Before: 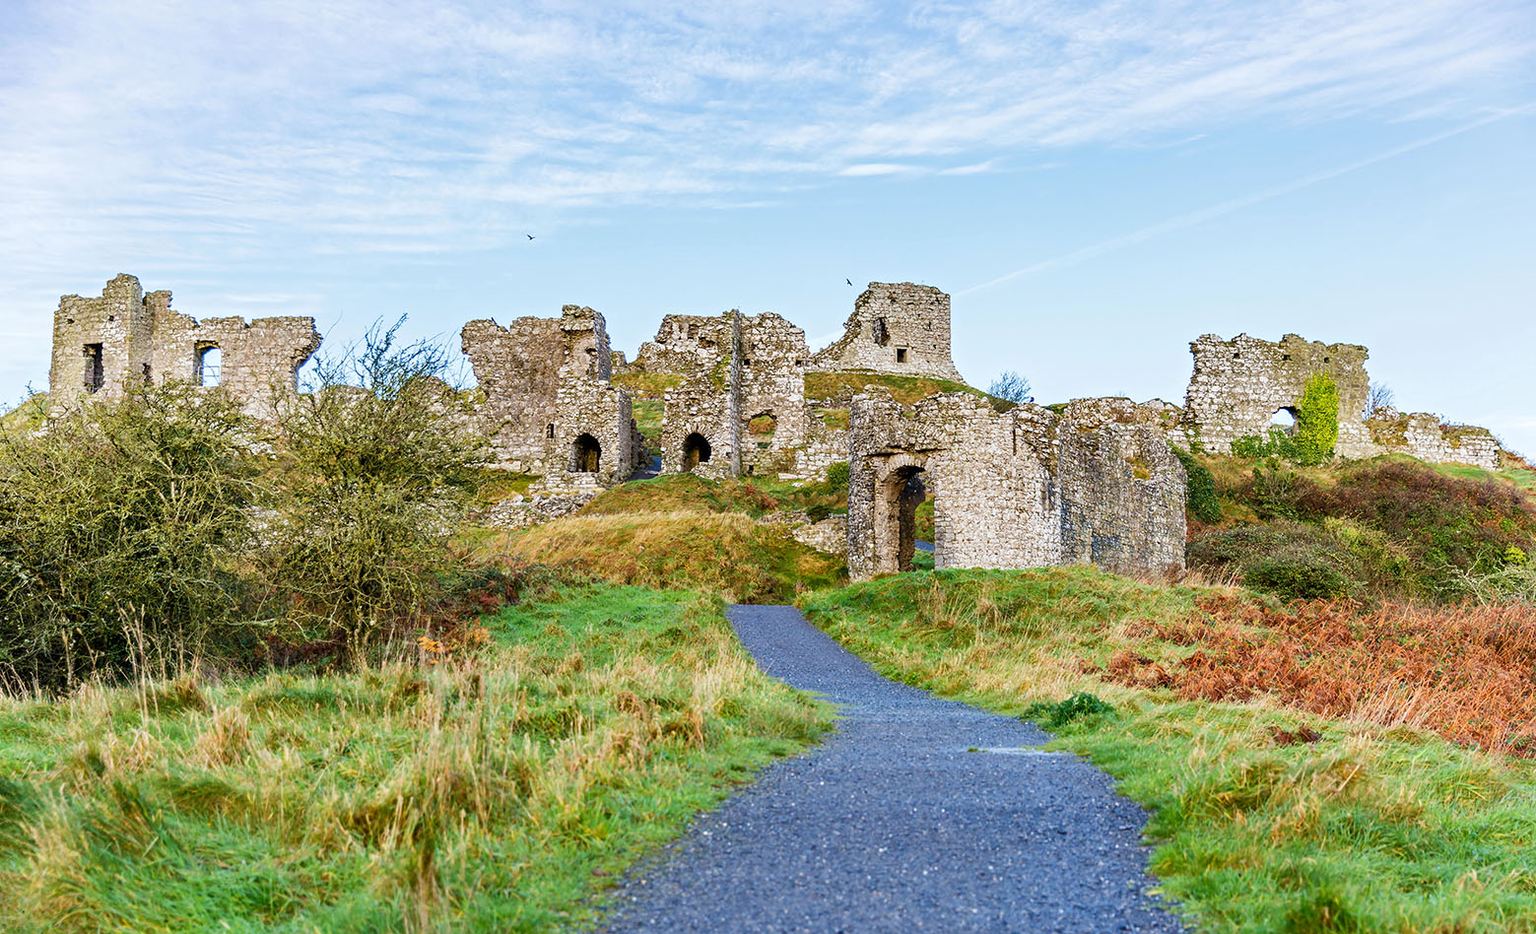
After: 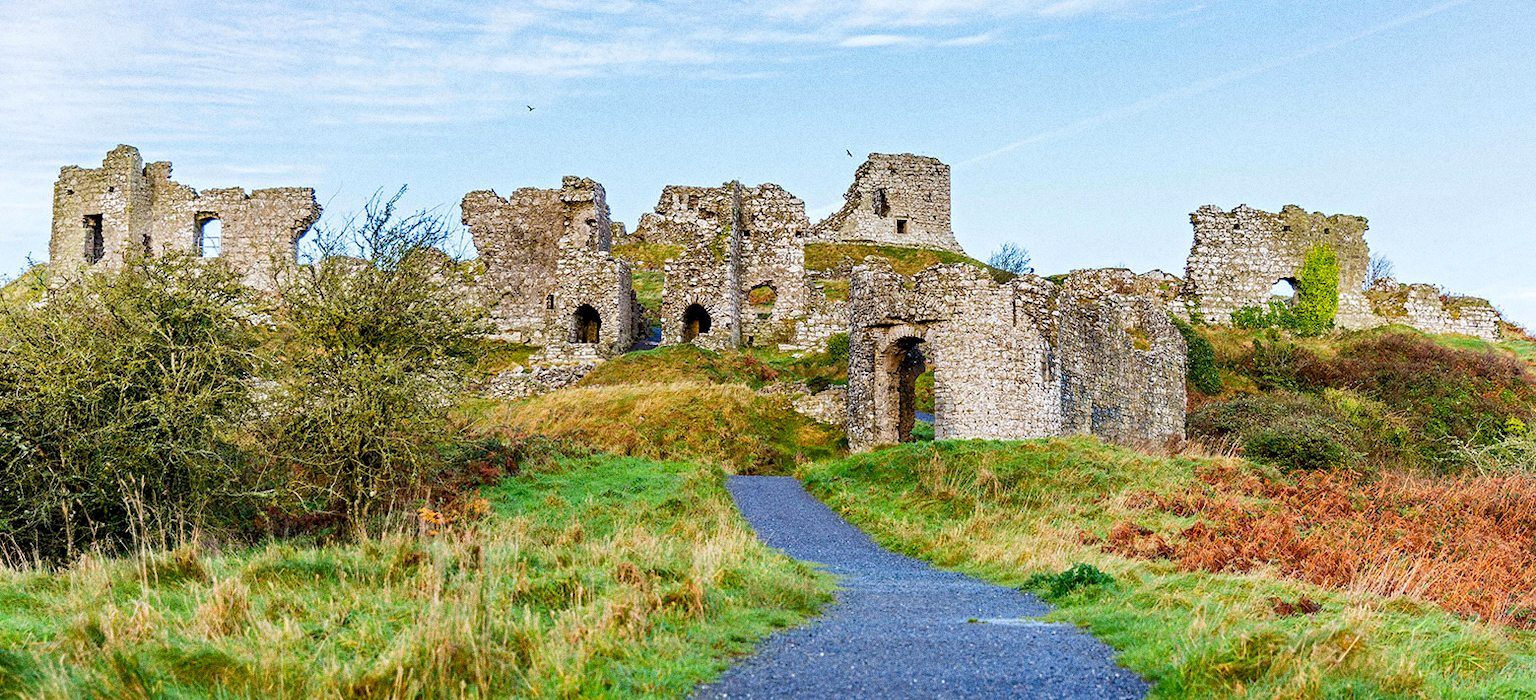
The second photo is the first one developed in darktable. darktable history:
color contrast: green-magenta contrast 1.1, blue-yellow contrast 1.1, unbound 0
grain: coarseness 0.09 ISO, strength 40%
exposure: black level correction 0.005, exposure 0.001 EV, compensate highlight preservation false
crop: top 13.819%, bottom 11.169%
